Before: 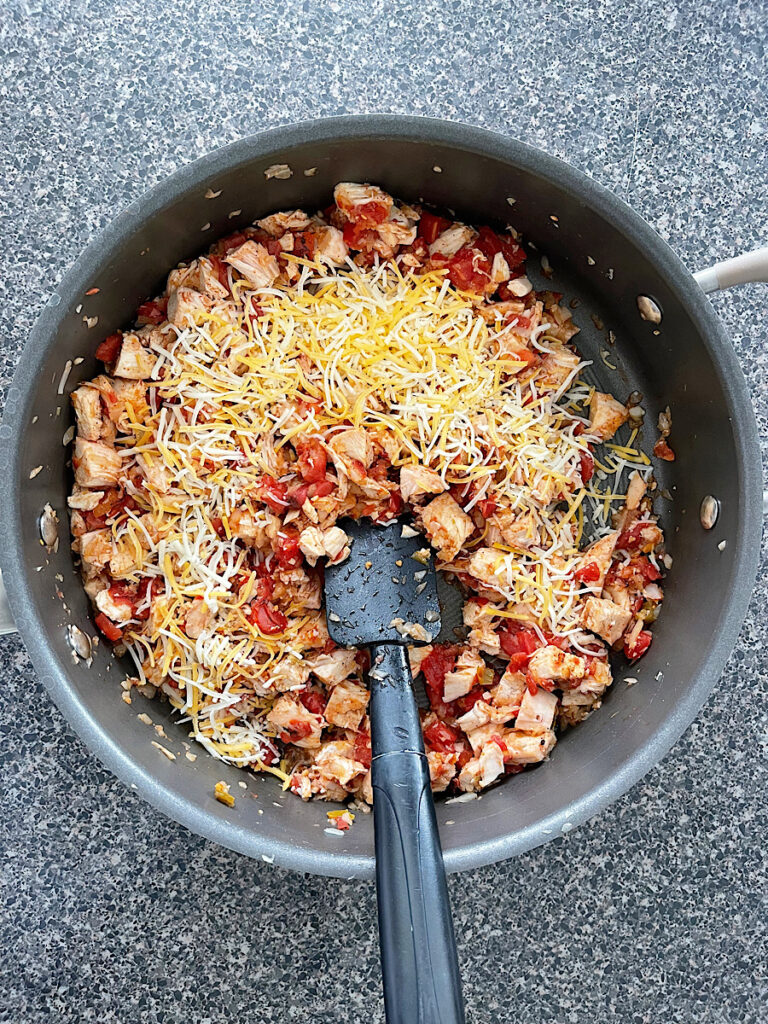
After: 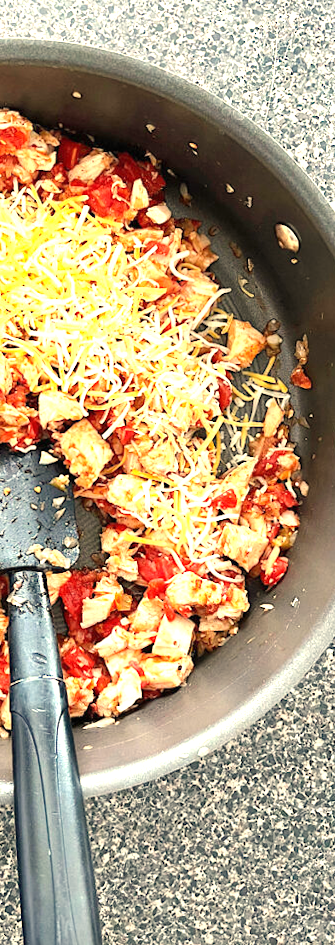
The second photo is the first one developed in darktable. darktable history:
crop: left 47.628%, top 6.643%, right 7.874%
exposure: black level correction 0, exposure 1.1 EV, compensate exposure bias true, compensate highlight preservation false
rotate and perspective: rotation 0.174°, lens shift (vertical) 0.013, lens shift (horizontal) 0.019, shear 0.001, automatic cropping original format, crop left 0.007, crop right 0.991, crop top 0.016, crop bottom 0.997
white balance: red 1.123, blue 0.83
